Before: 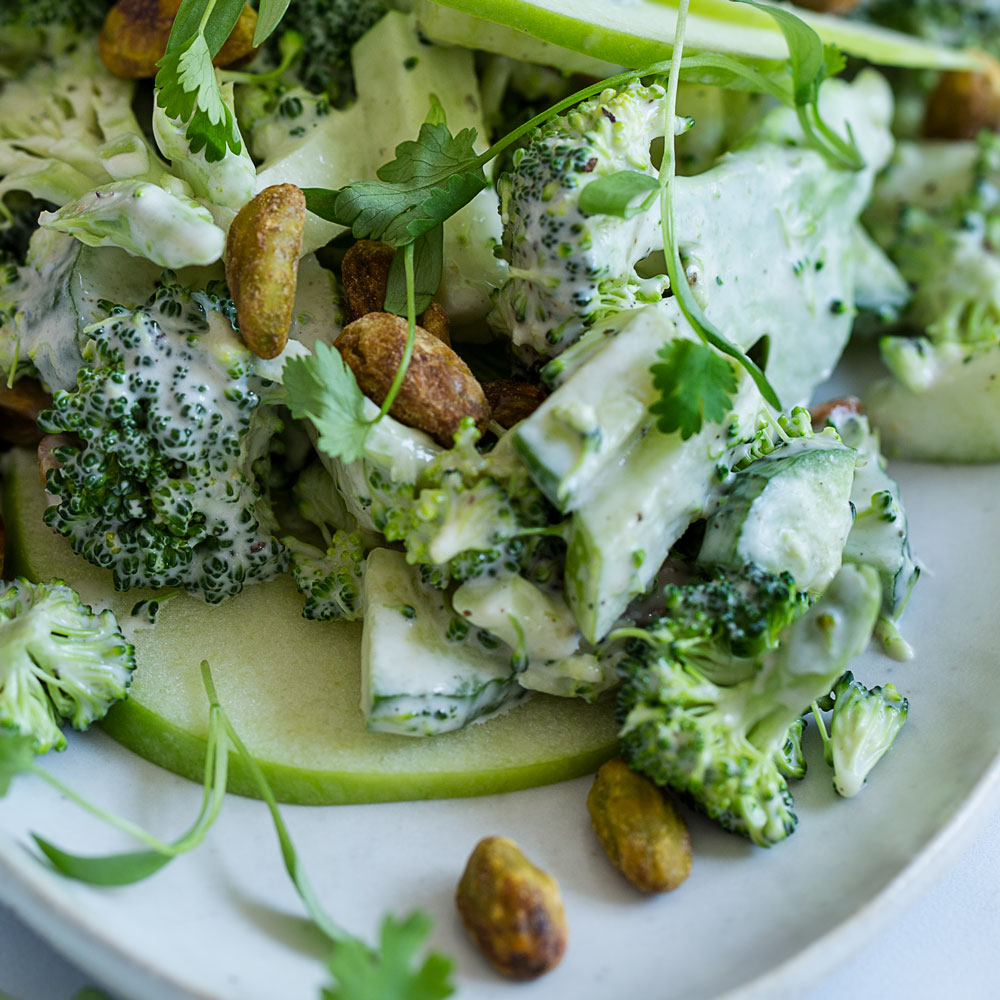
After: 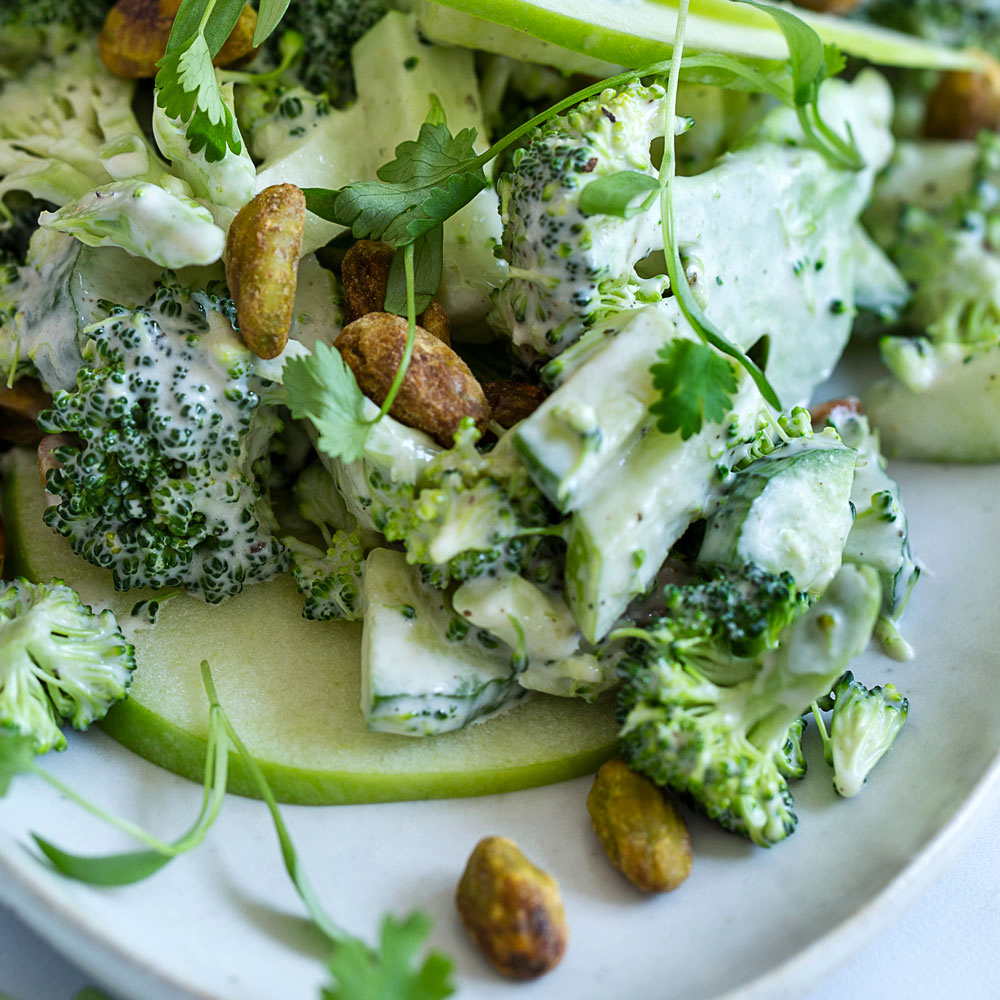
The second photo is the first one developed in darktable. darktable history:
exposure: exposure 0.2 EV, compensate highlight preservation false
shadows and highlights: shadows 37.27, highlights -28.18, soften with gaussian
